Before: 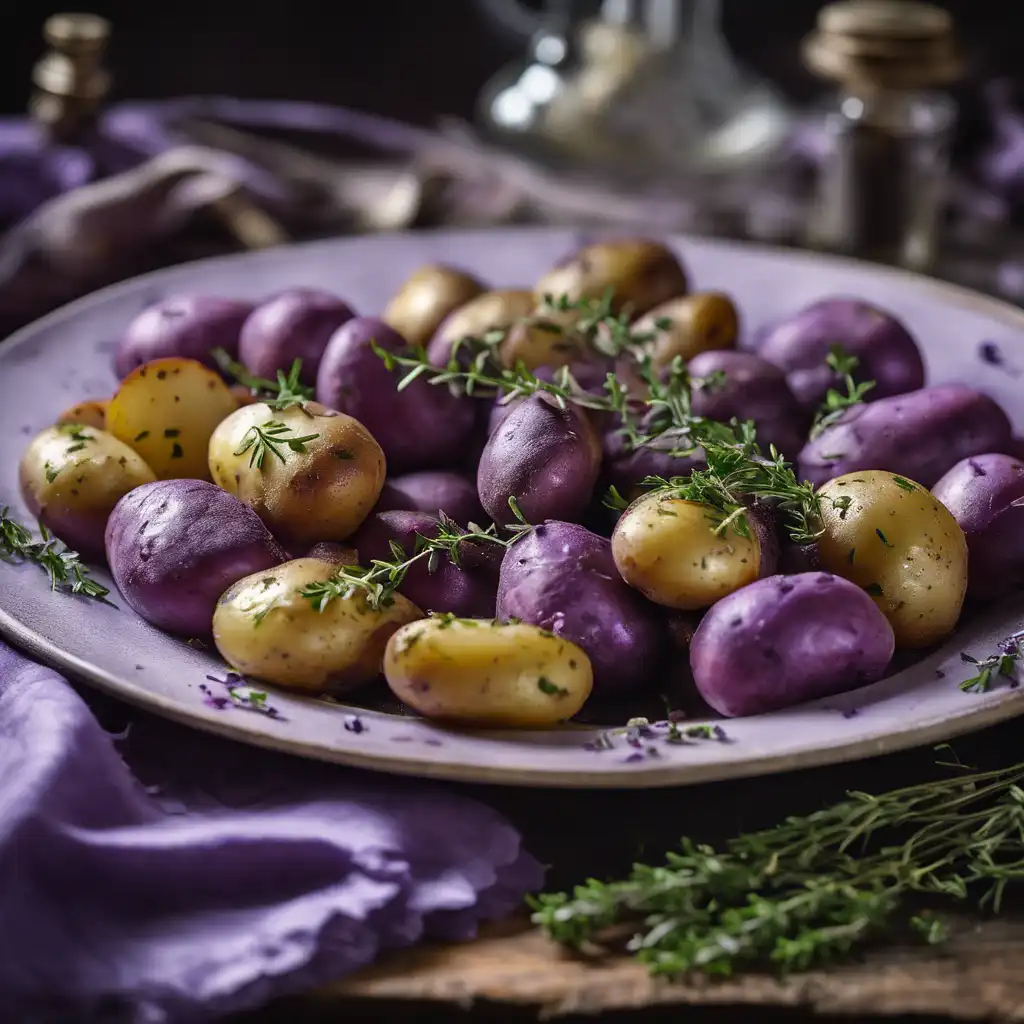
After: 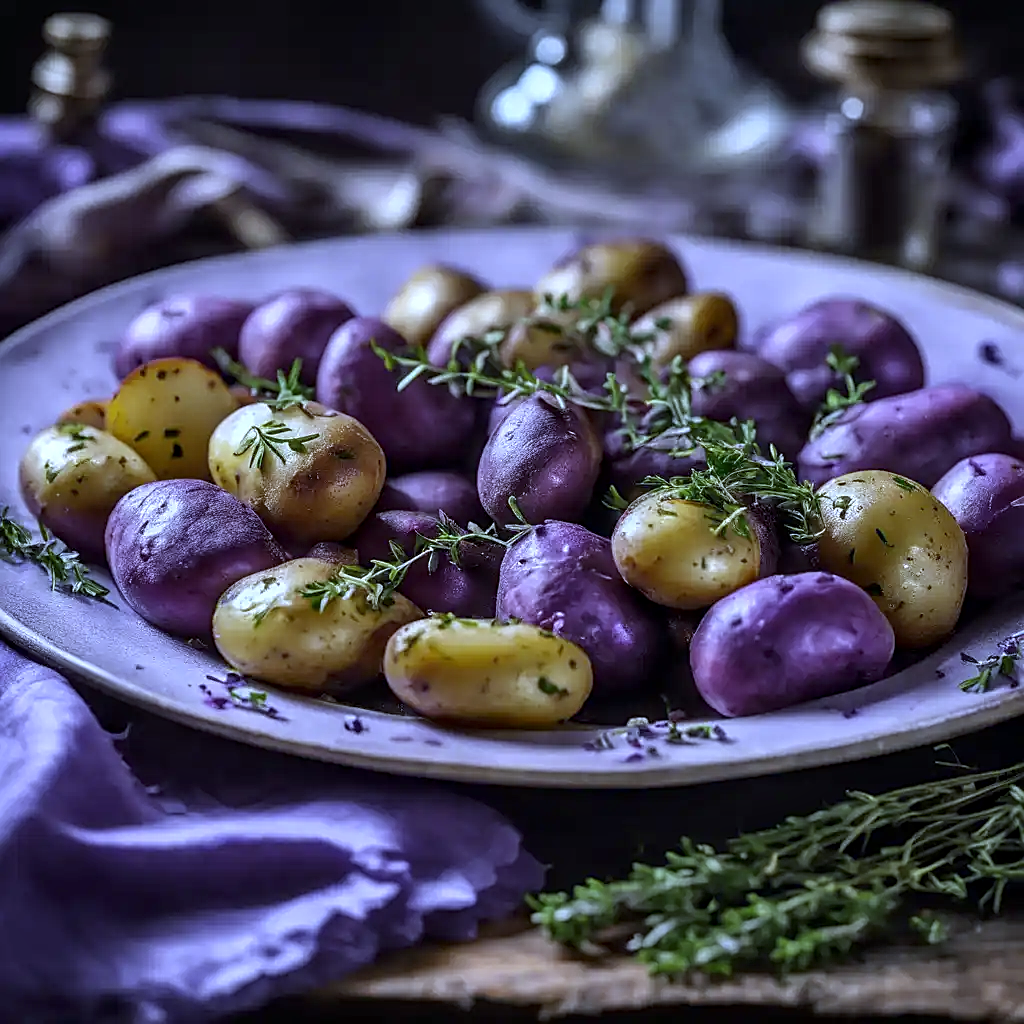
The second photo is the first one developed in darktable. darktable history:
local contrast: detail 130%
white balance: red 0.871, blue 1.249
sharpen: on, module defaults
